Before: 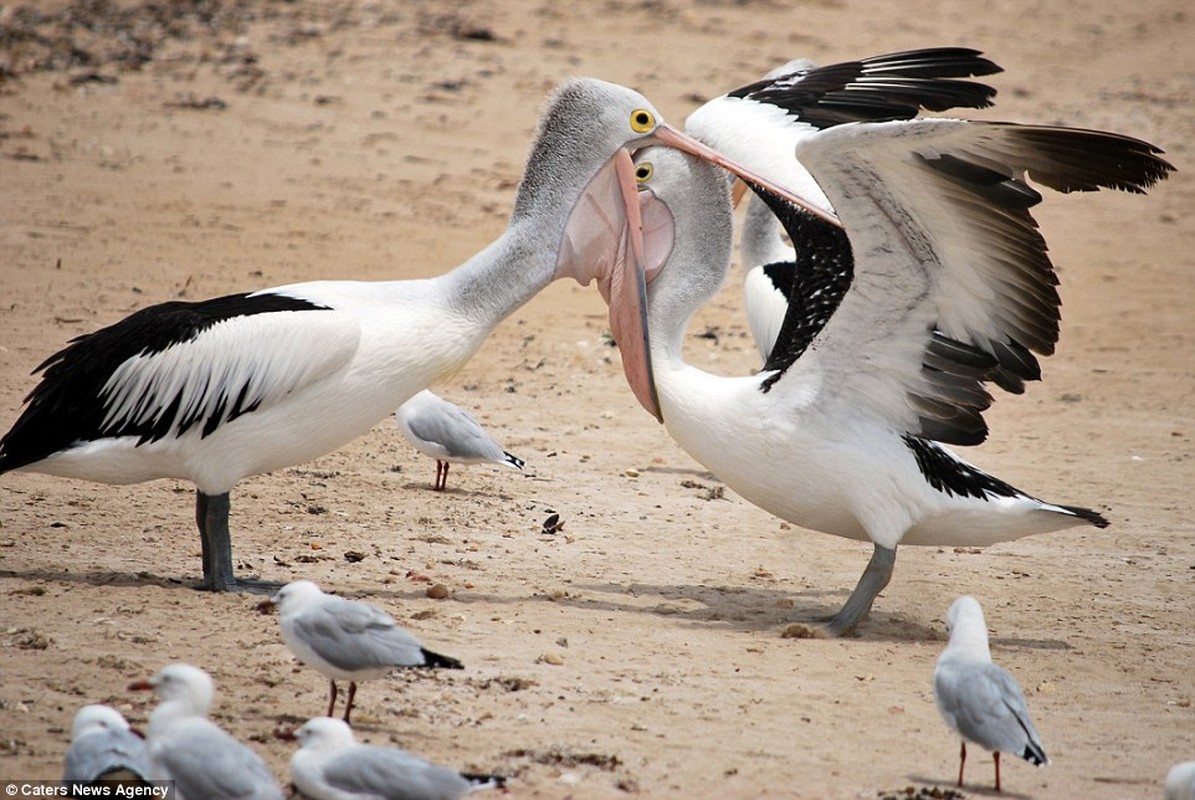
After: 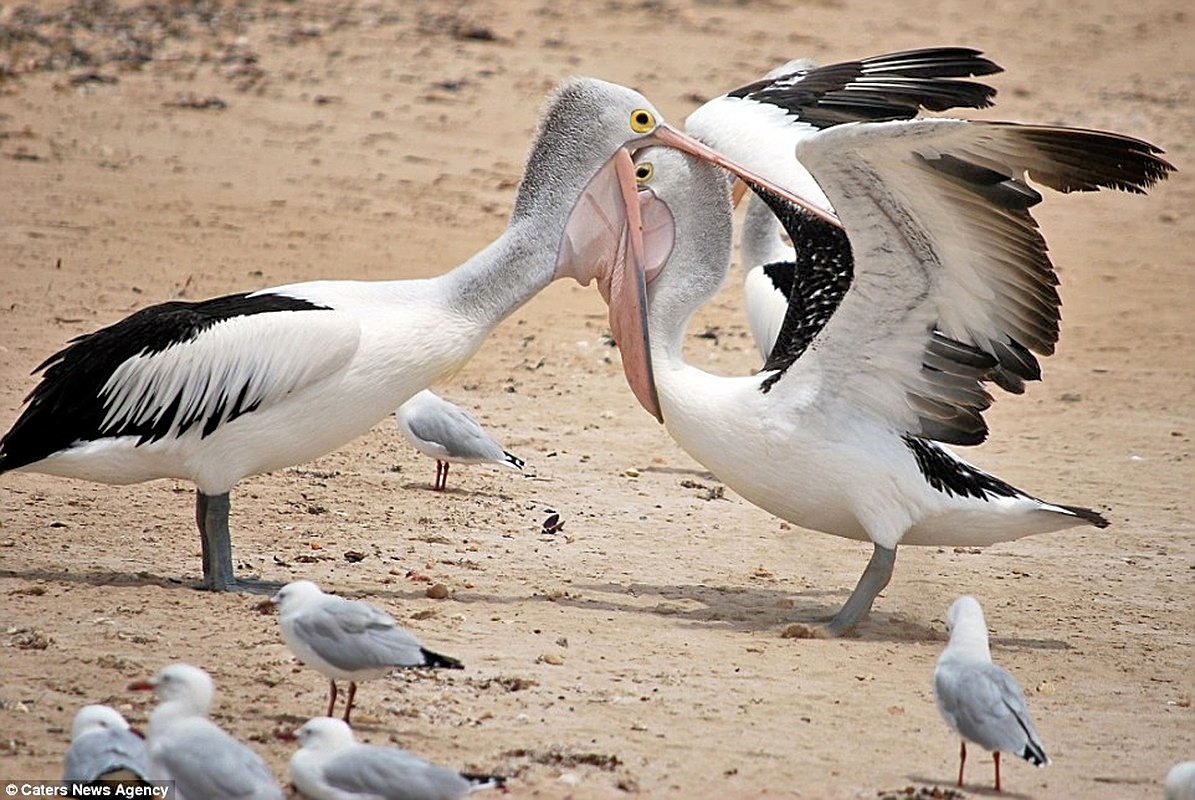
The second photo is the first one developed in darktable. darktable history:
sharpen: on, module defaults
tone equalizer: -7 EV 0.146 EV, -6 EV 0.629 EV, -5 EV 1.15 EV, -4 EV 1.32 EV, -3 EV 1.14 EV, -2 EV 0.6 EV, -1 EV 0.155 EV
